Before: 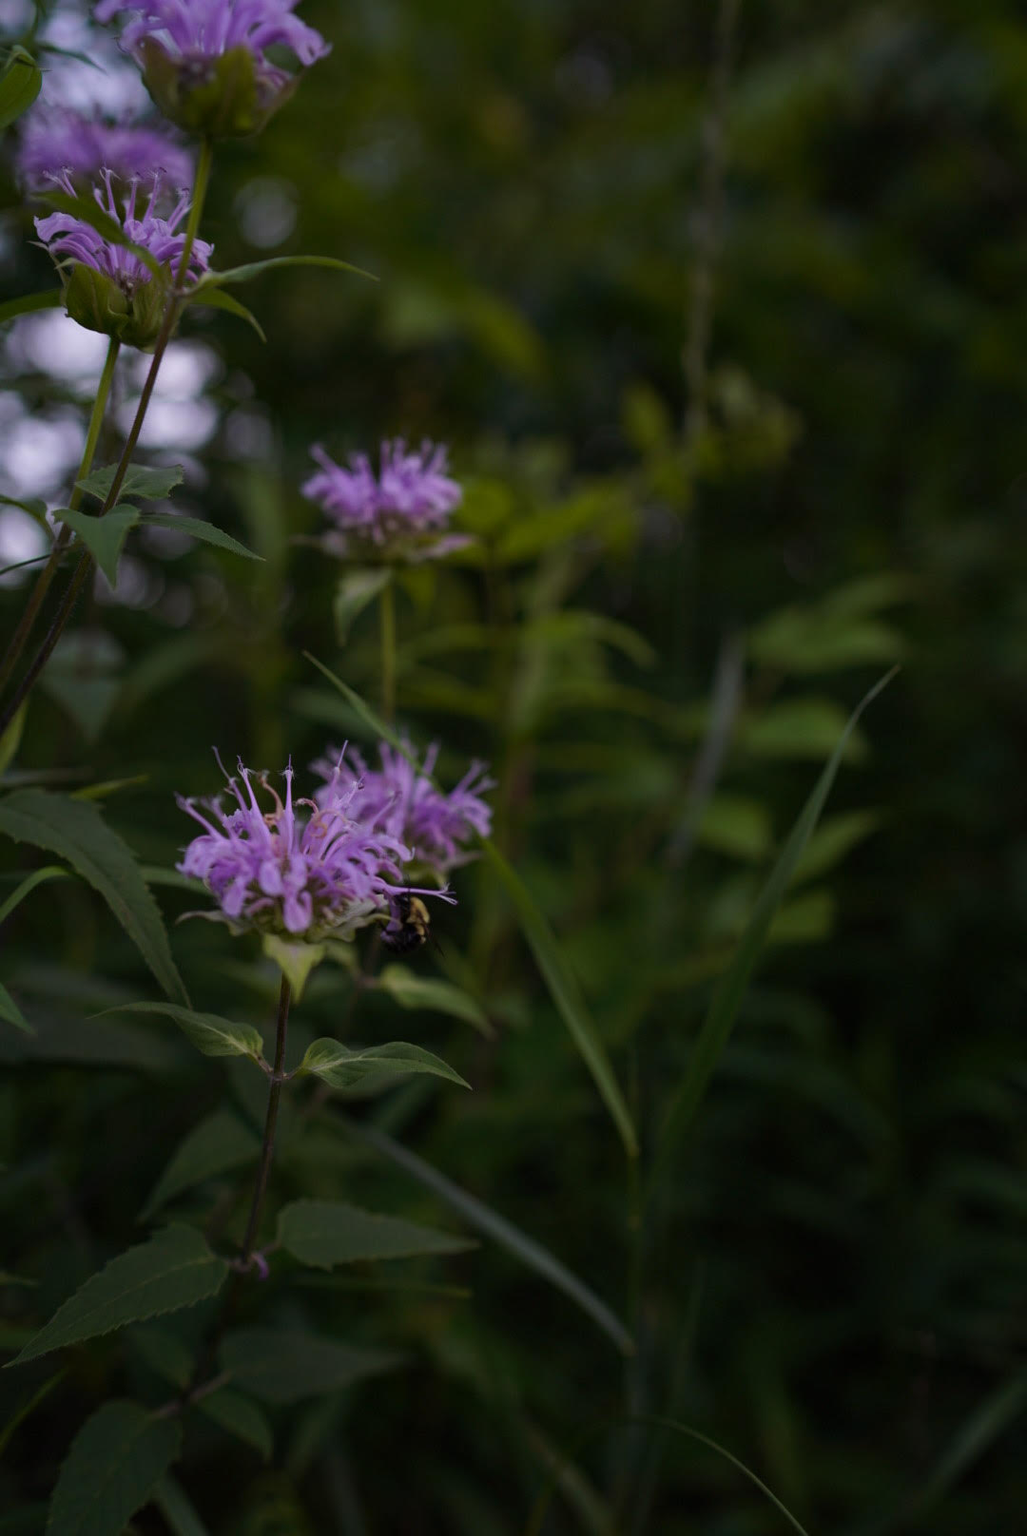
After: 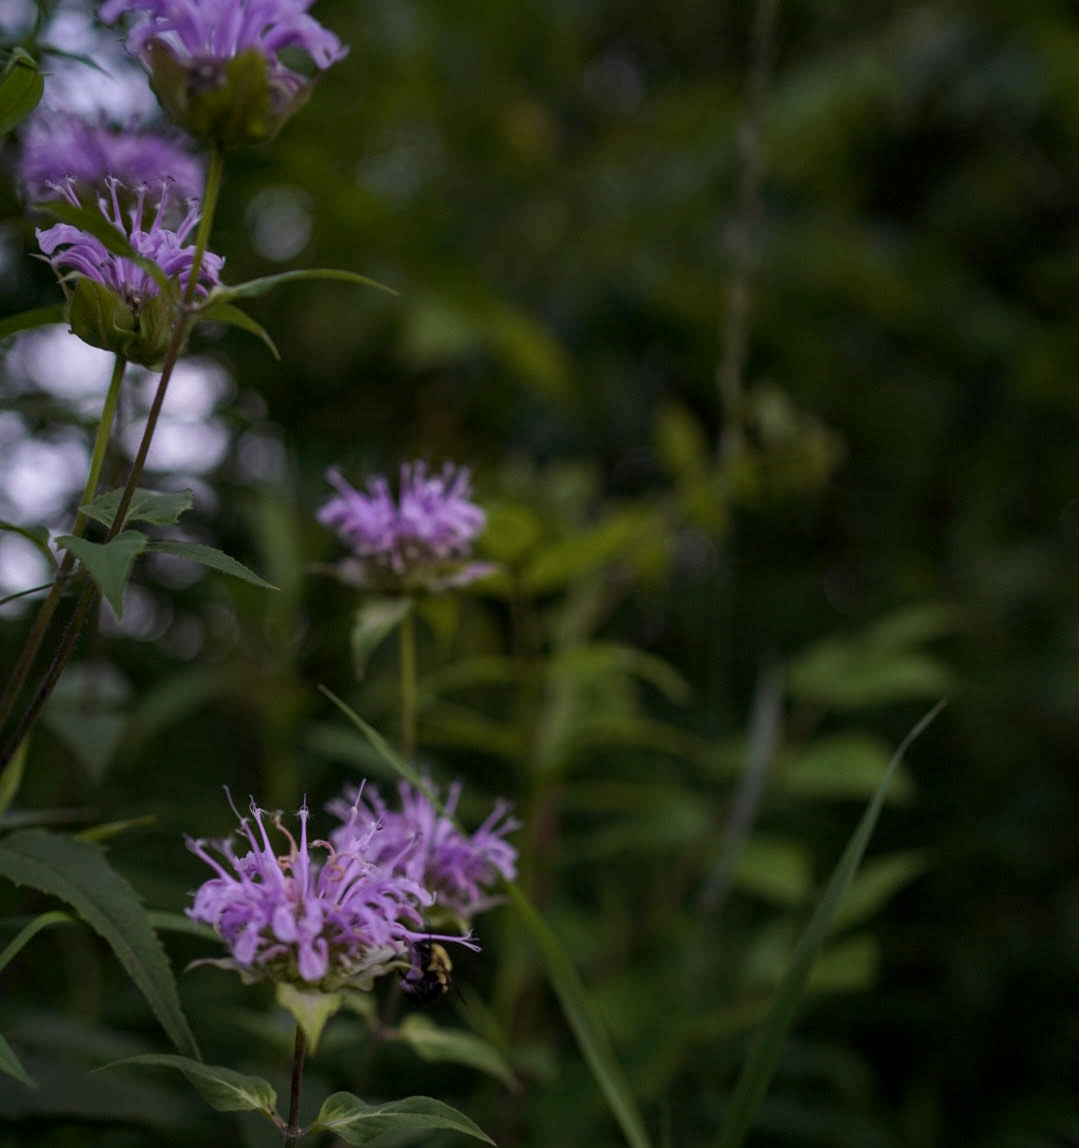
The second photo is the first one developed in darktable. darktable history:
crop: right 0.001%, bottom 28.782%
local contrast: on, module defaults
